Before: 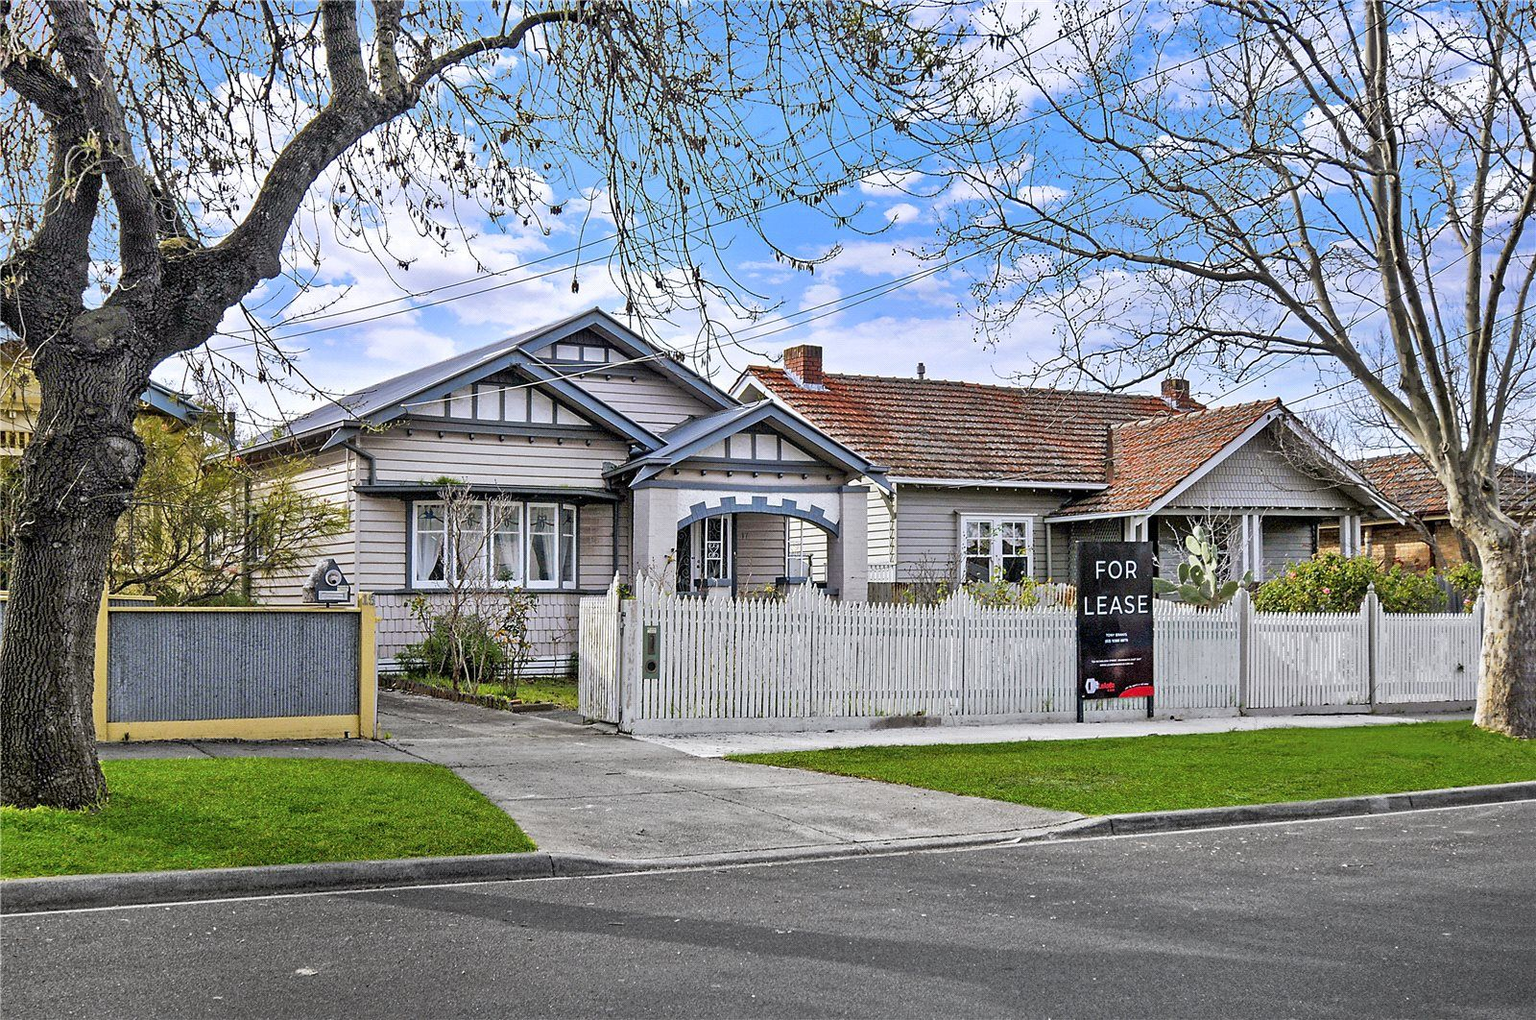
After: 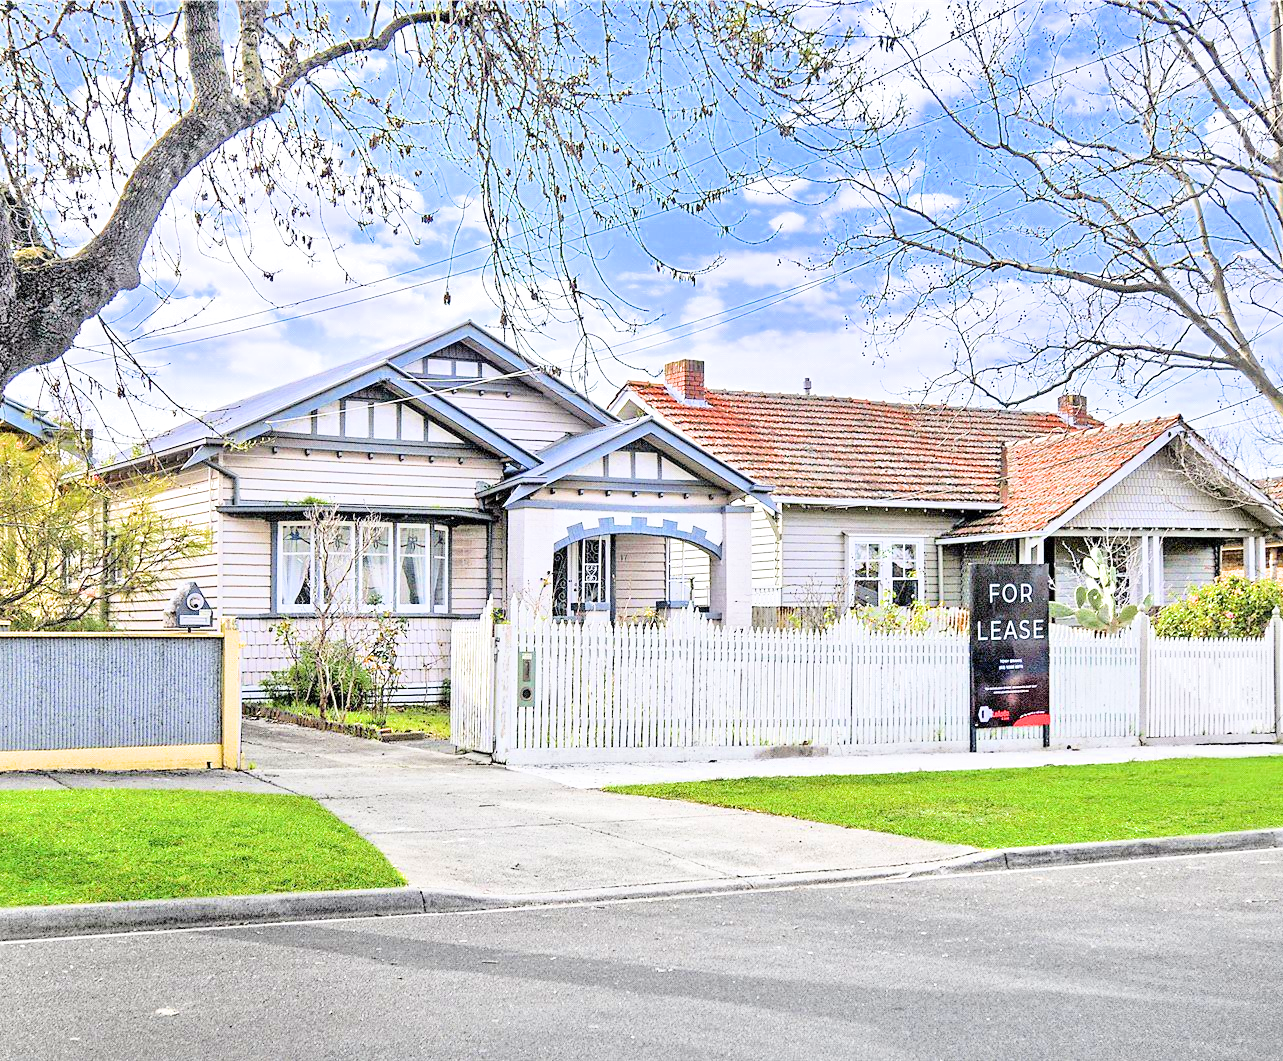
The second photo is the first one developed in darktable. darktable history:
filmic rgb: black relative exposure -7.65 EV, white relative exposure 4.56 EV, hardness 3.61, color science v6 (2022)
crop and rotate: left 9.501%, right 10.277%
exposure: exposure 2.245 EV, compensate highlight preservation false
